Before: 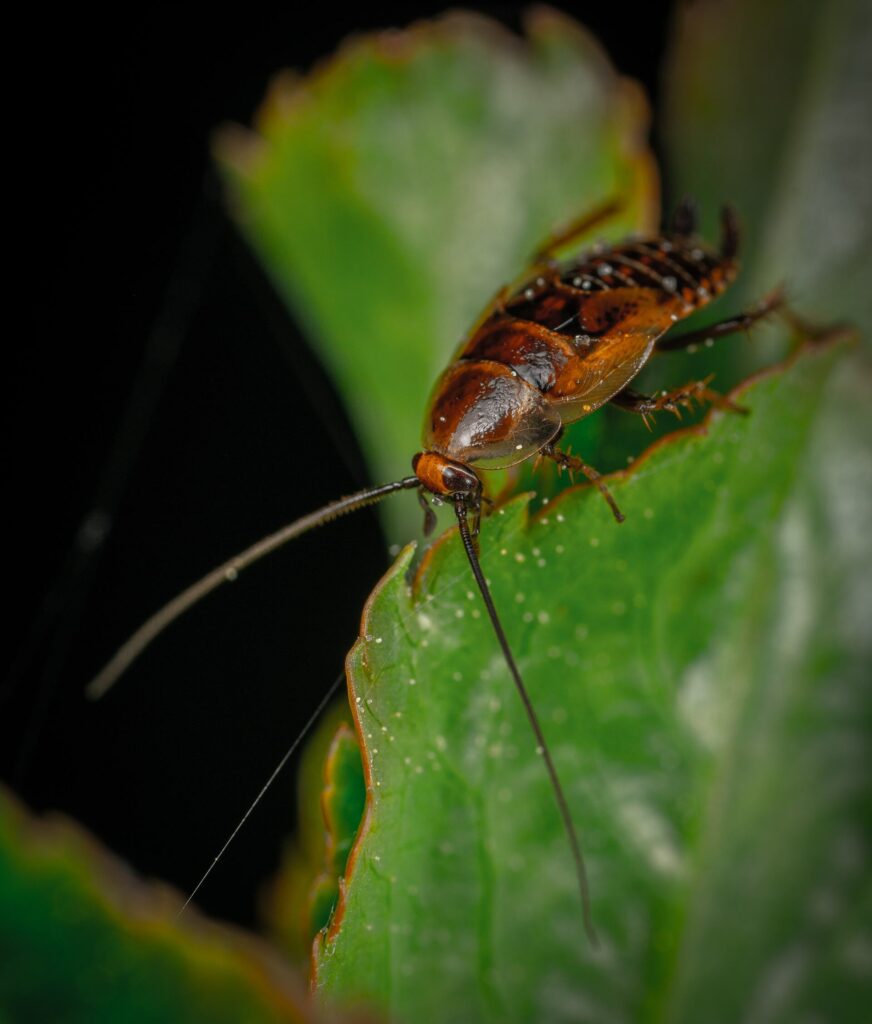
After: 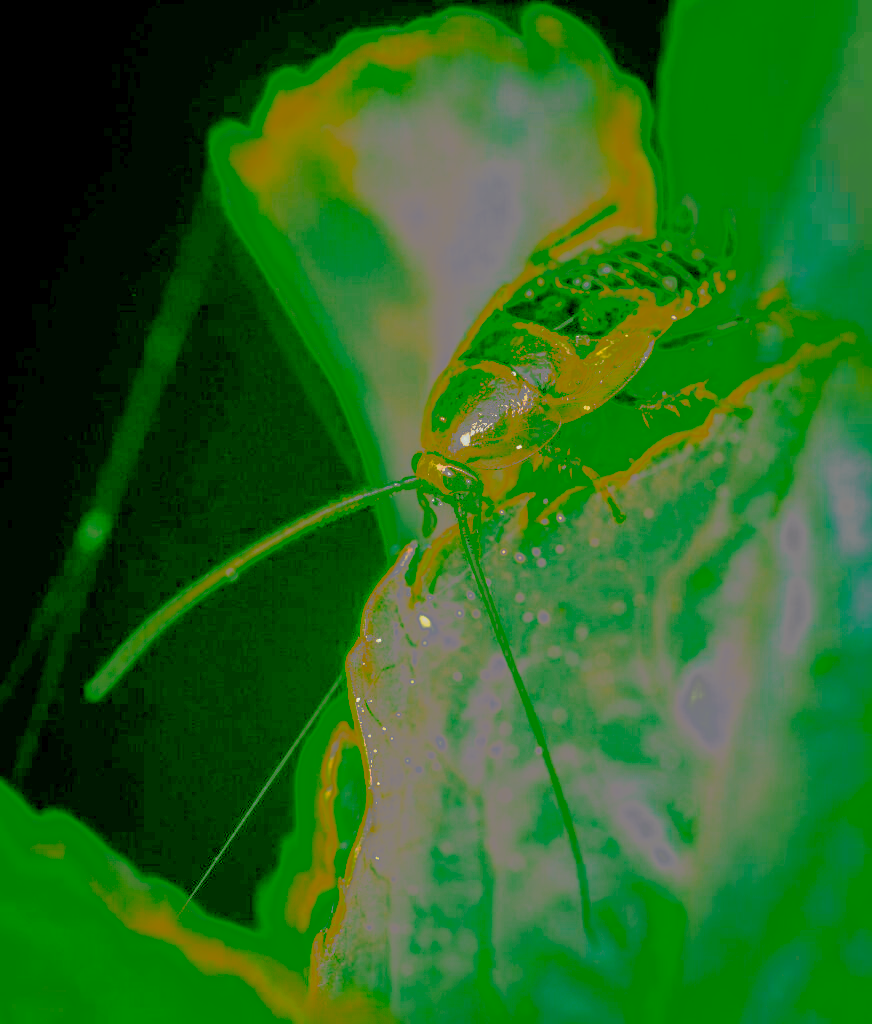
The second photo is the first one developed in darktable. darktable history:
tone curve: curves: ch0 [(0, 0) (0.003, 0.011) (0.011, 0.043) (0.025, 0.133) (0.044, 0.226) (0.069, 0.303) (0.1, 0.371) (0.136, 0.429) (0.177, 0.482) (0.224, 0.516) (0.277, 0.539) (0.335, 0.535) (0.399, 0.517) (0.468, 0.498) (0.543, 0.523) (0.623, 0.655) (0.709, 0.83) (0.801, 0.827) (0.898, 0.89) (1, 1)], preserve colors none
color look up table: target L [94.44, 93.17, 93.6, 89.6, 87.05, 68.68, 65.87, 66.23, 57.86, 19.65, 18.67, 50.83, 200.23, 85.79, 83.37, 70.73, 61.89, 59.68, 39.67, 62.84, 47.56, 3.242, 2.336, 0, 95.7, 87.47, 83.49, 72.7, 63.51, 68.95, 70.57, 58.49, 58.26, 22.68, 61.25, 36.7, 52.22, 50.91, 9.157, 51.69, 50.27, 50.95, 3.667, 5.075, 79.28, 68.12, 77.4, 20.93, 19.37], target a [-8.69, -24.06, -10.73, -67.87, -79.91, -11.69, -25.95, -32.03, 3.971, -15.13, -28.56, -108.13, 0, 7.55, 0.006, 45.04, 11.96, 10.89, 93.45, 11.76, -100.36, 9.671, 7.109, 0, 5.133, 9.215, 4.003, 54.21, 0.898, 47.27, 57.36, 14.8, 12.28, 29.47, 5.359, 89.86, -84.53, -101.89, 73.39, -90.85, -87.59, -103.61, 37.07, -4.893, -48.98, -10.59, -51.07, 1.048, -3.181], target b [56.55, 47.75, 140.89, 123.61, 43.96, 10.34, 10.54, 99.5, 92.16, 9.147, 25.92, 78.25, 0, 47.06, 32.08, 15.37, 97.49, 83.02, 64.06, 79.2, 75.22, 4.579, -2.904, 0, -3.784, -0.566, -21.11, -23.06, -0.686, 8.675, -25.95, -55.26, -4.746, -120.74, 68.36, 31.99, -10.45, 60.37, -146.31, -11.3, -22.8, 73.97, -89.16, -1.824, -15.89, -47.14, 12.54, -72.45, -66.13], num patches 49
